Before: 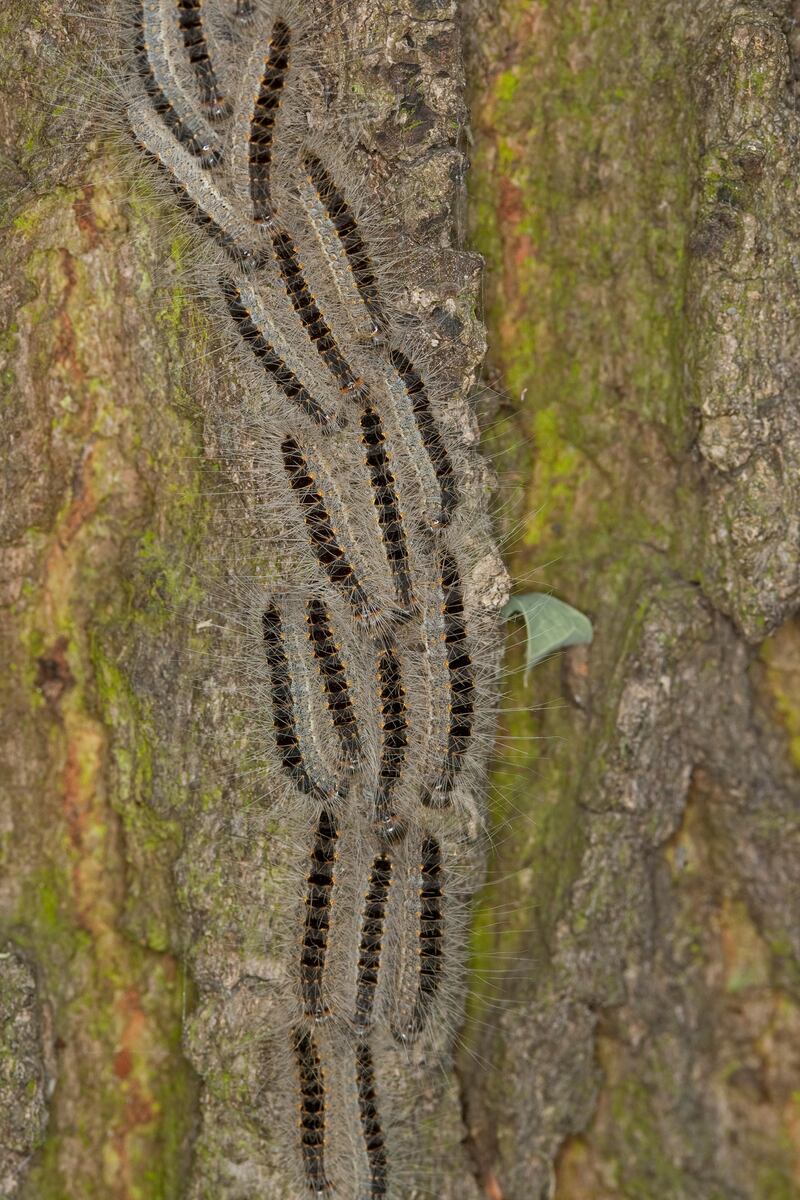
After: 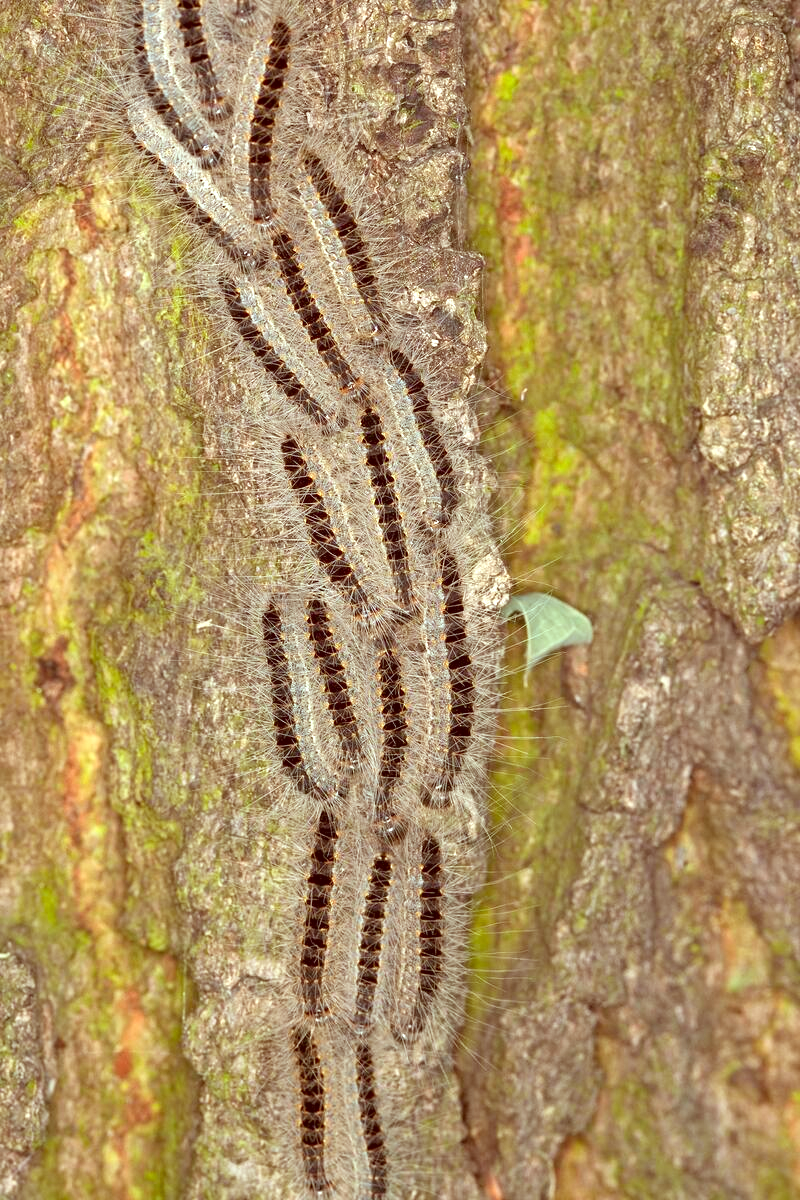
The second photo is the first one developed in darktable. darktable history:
color correction: highlights a* -7.23, highlights b* -0.161, shadows a* 20.08, shadows b* 11.73
exposure: exposure 0.999 EV, compensate highlight preservation false
